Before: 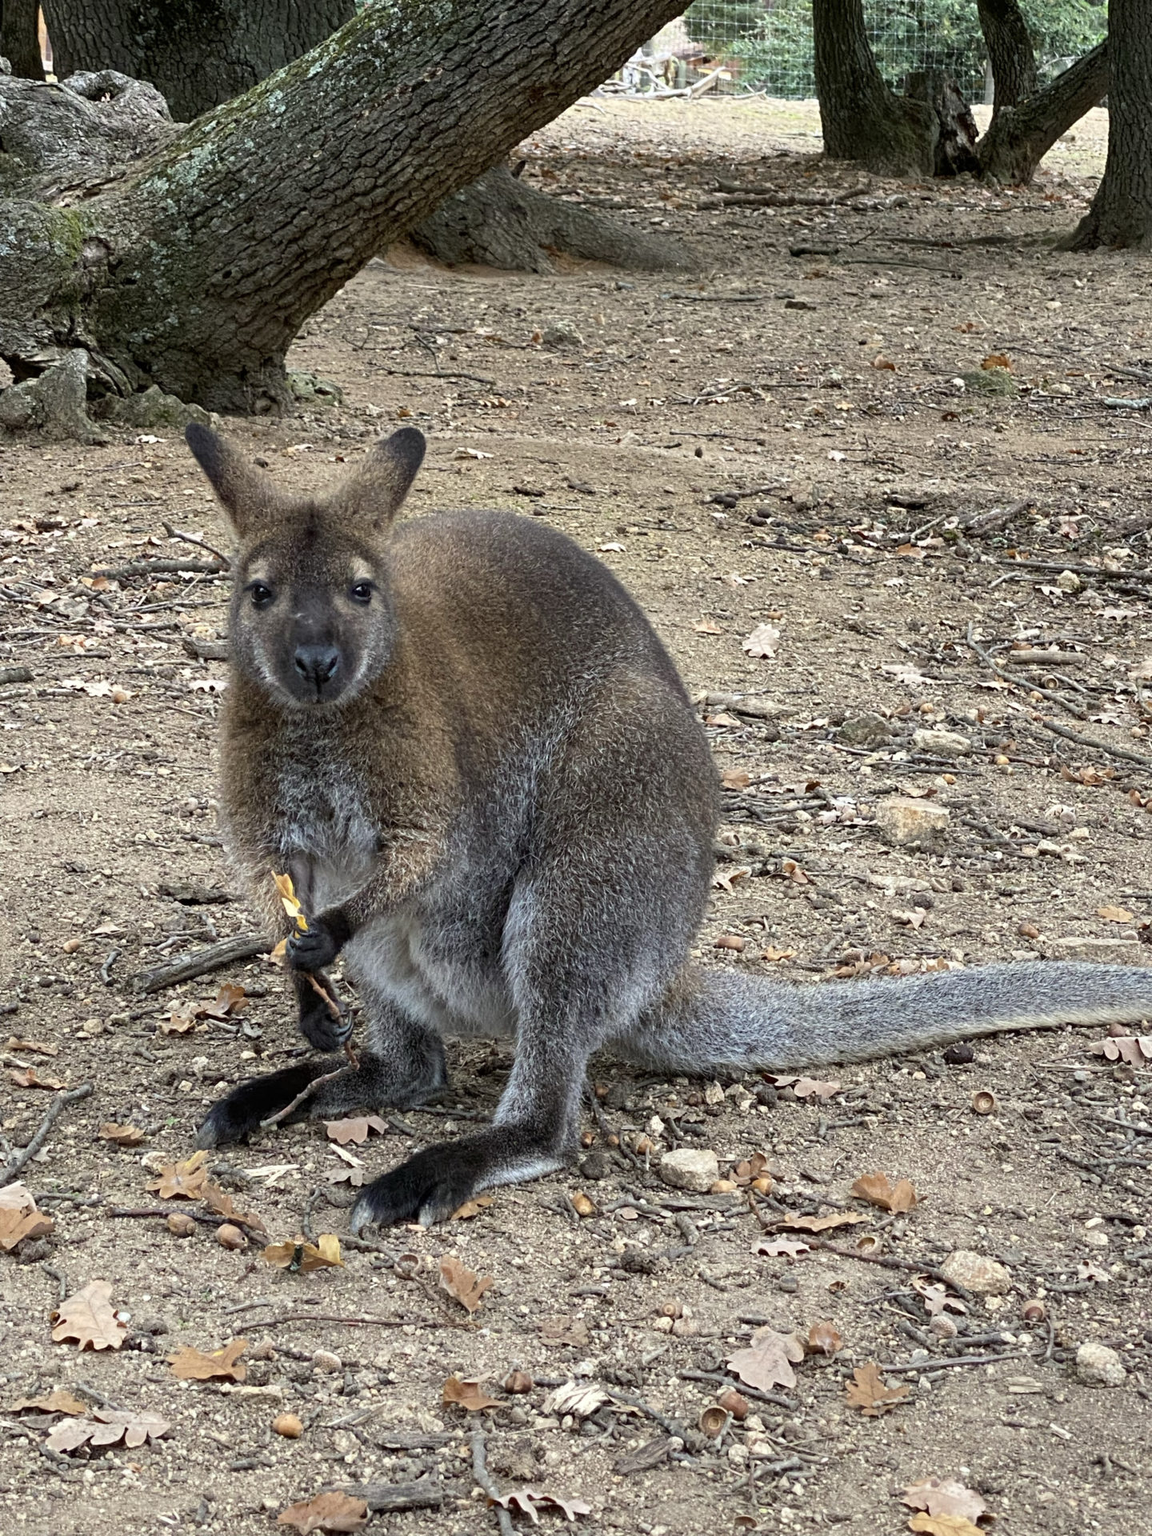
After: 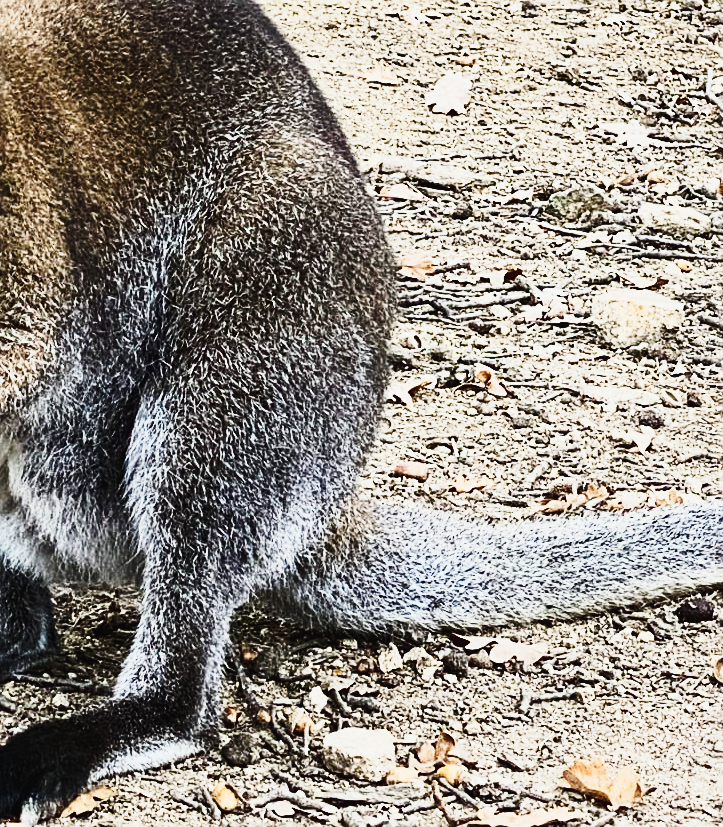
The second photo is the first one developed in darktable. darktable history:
tone curve: curves: ch0 [(0.003, 0.023) (0.071, 0.052) (0.236, 0.197) (0.466, 0.557) (0.625, 0.761) (0.783, 0.9) (0.994, 0.968)]; ch1 [(0, 0) (0.262, 0.227) (0.417, 0.386) (0.469, 0.467) (0.502, 0.498) (0.528, 0.53) (0.573, 0.579) (0.605, 0.621) (0.644, 0.671) (0.686, 0.728) (0.994, 0.987)]; ch2 [(0, 0) (0.262, 0.188) (0.385, 0.353) (0.427, 0.424) (0.495, 0.493) (0.515, 0.54) (0.547, 0.561) (0.589, 0.613) (0.644, 0.748) (1, 1)], preserve colors none
crop: left 34.998%, top 36.899%, right 14.725%, bottom 20.018%
contrast brightness saturation: contrast 0.404, brightness 0.102, saturation 0.205
sharpen: on, module defaults
